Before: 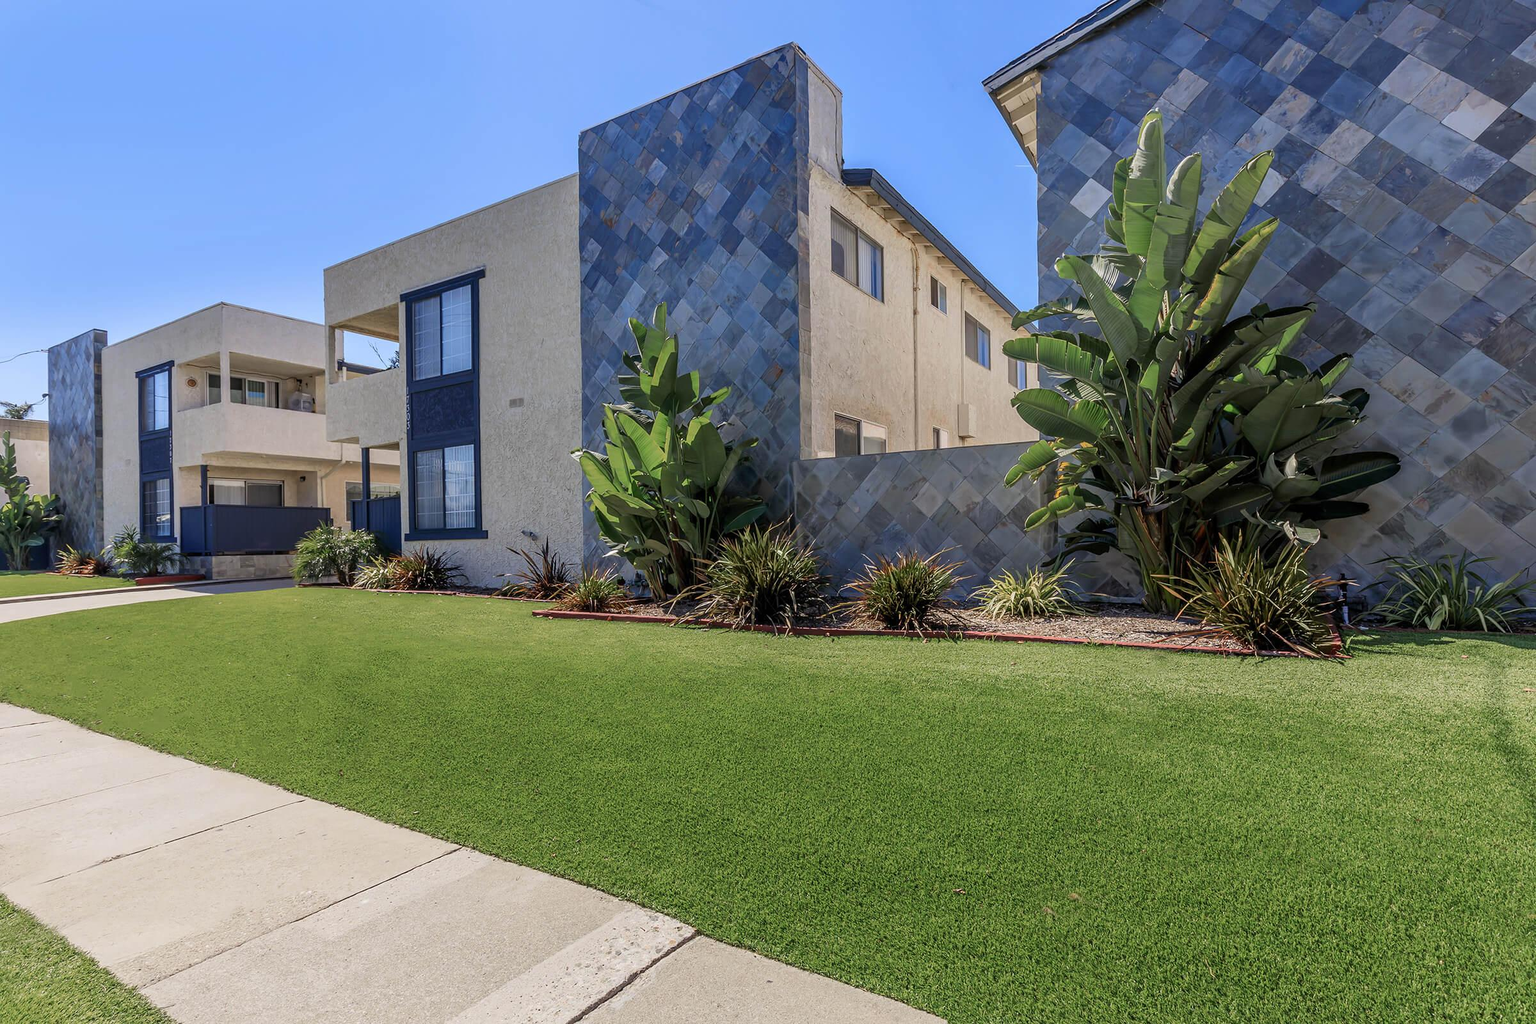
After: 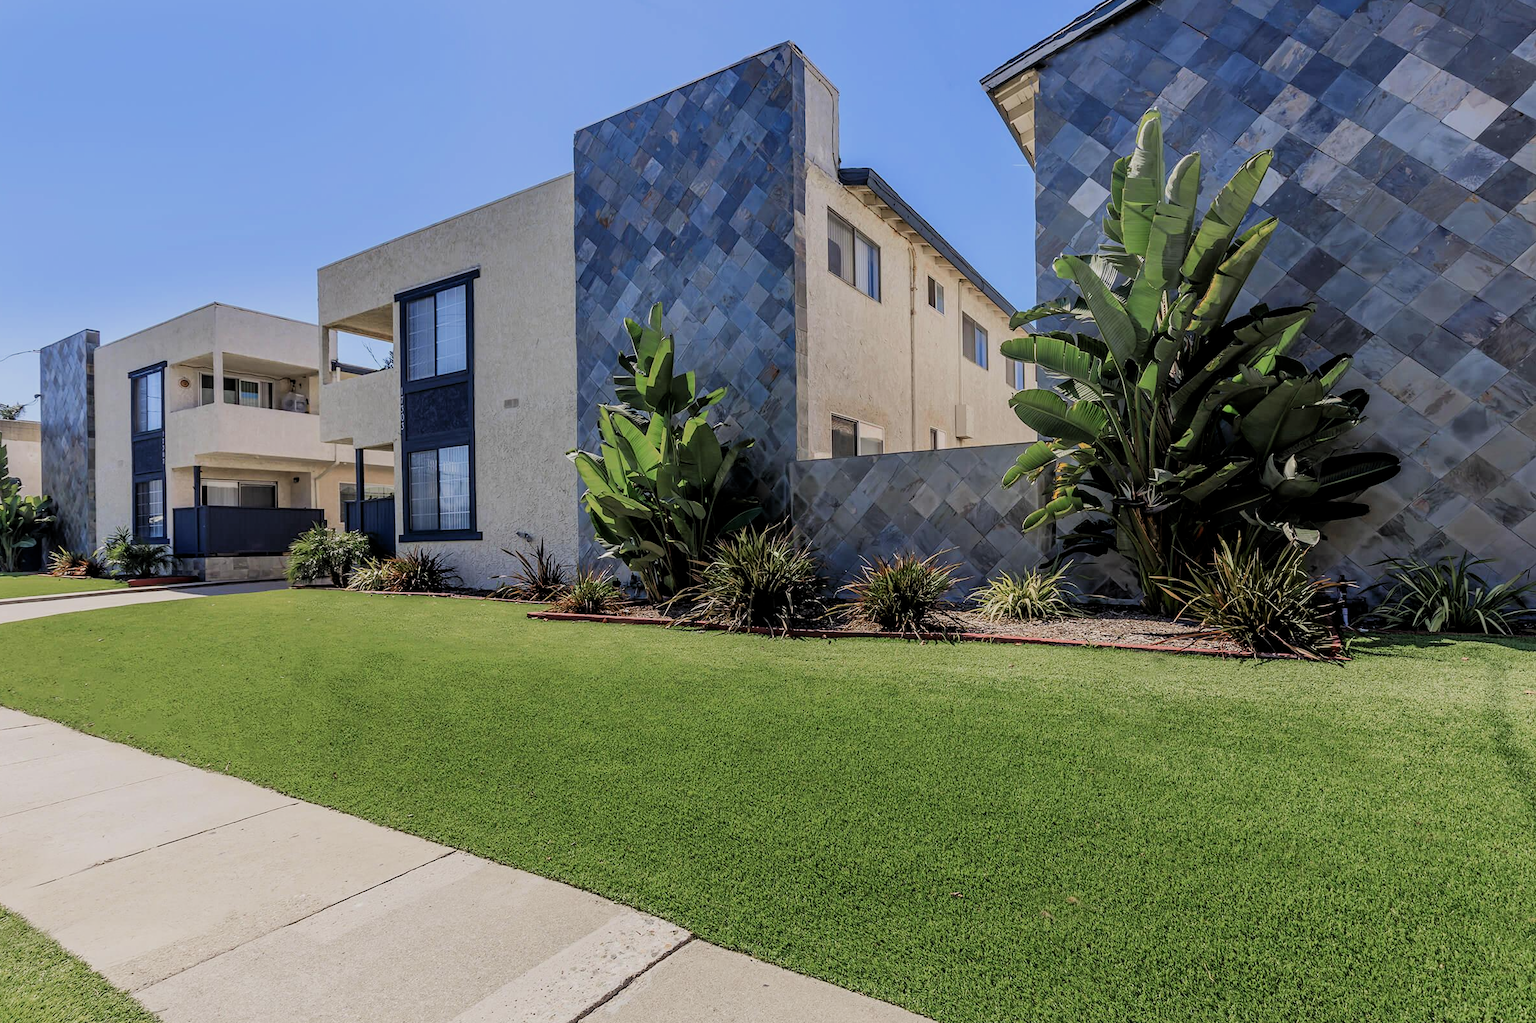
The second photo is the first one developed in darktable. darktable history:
crop and rotate: left 0.577%, top 0.208%, bottom 0.369%
filmic rgb: black relative exposure -7.7 EV, white relative exposure 4.4 EV, threshold 3.03 EV, target black luminance 0%, hardness 3.76, latitude 50.67%, contrast 1.073, highlights saturation mix 9.23%, shadows ↔ highlights balance -0.231%, enable highlight reconstruction true
tone curve: curves: ch0 [(0, 0) (0.003, 0.003) (0.011, 0.011) (0.025, 0.024) (0.044, 0.043) (0.069, 0.068) (0.1, 0.097) (0.136, 0.132) (0.177, 0.173) (0.224, 0.219) (0.277, 0.27) (0.335, 0.327) (0.399, 0.389) (0.468, 0.457) (0.543, 0.549) (0.623, 0.628) (0.709, 0.713) (0.801, 0.803) (0.898, 0.899) (1, 1)], color space Lab, linked channels, preserve colors none
